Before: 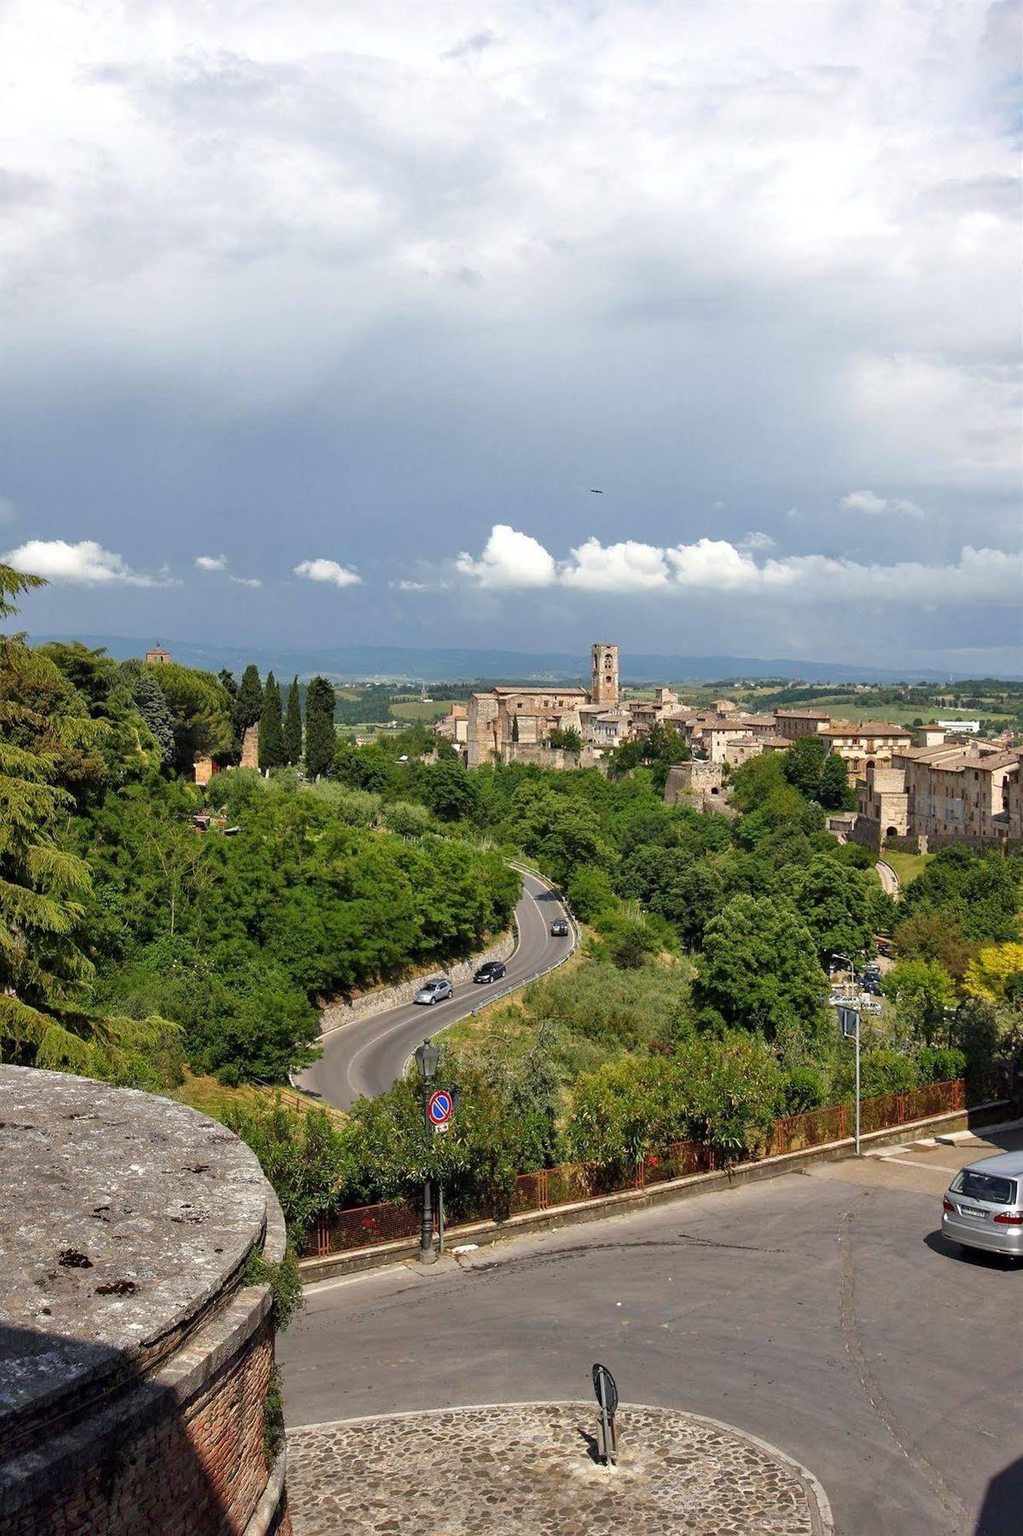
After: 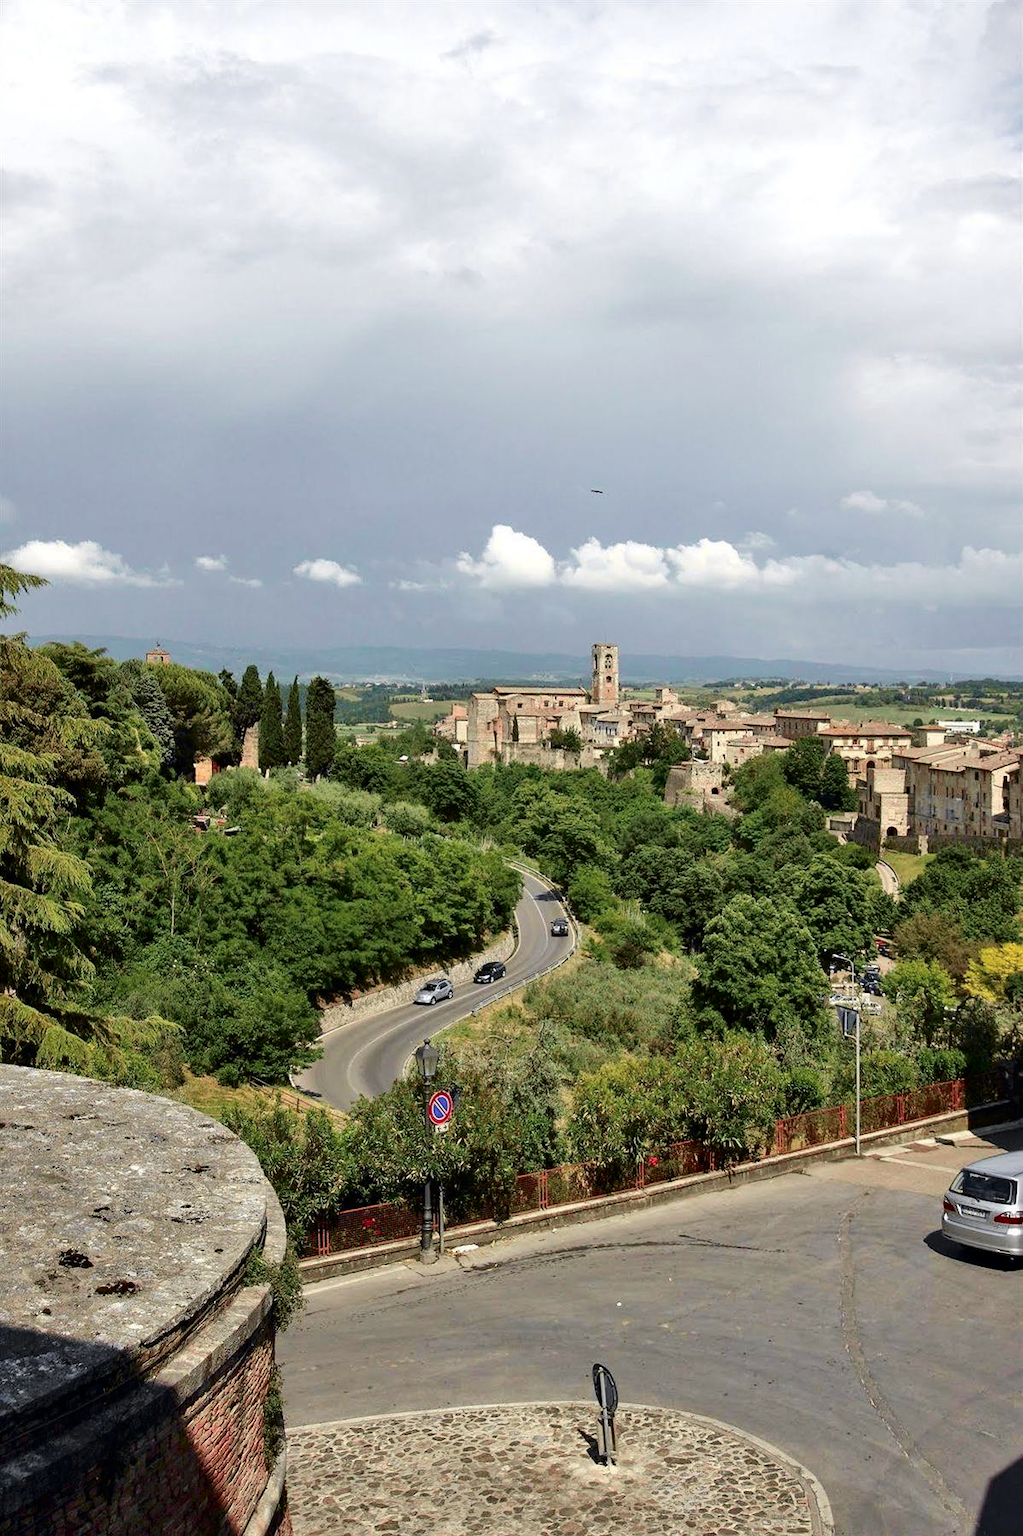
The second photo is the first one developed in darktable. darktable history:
tone curve: curves: ch0 [(0.003, 0) (0.066, 0.031) (0.163, 0.112) (0.264, 0.238) (0.395, 0.408) (0.517, 0.56) (0.684, 0.734) (0.791, 0.814) (1, 1)]; ch1 [(0, 0) (0.164, 0.115) (0.337, 0.332) (0.39, 0.398) (0.464, 0.461) (0.501, 0.5) (0.507, 0.5) (0.534, 0.532) (0.577, 0.59) (0.652, 0.681) (0.733, 0.749) (0.811, 0.796) (1, 1)]; ch2 [(0, 0) (0.337, 0.382) (0.464, 0.476) (0.501, 0.5) (0.527, 0.54) (0.551, 0.565) (0.6, 0.59) (0.687, 0.675) (1, 1)], color space Lab, independent channels, preserve colors none
